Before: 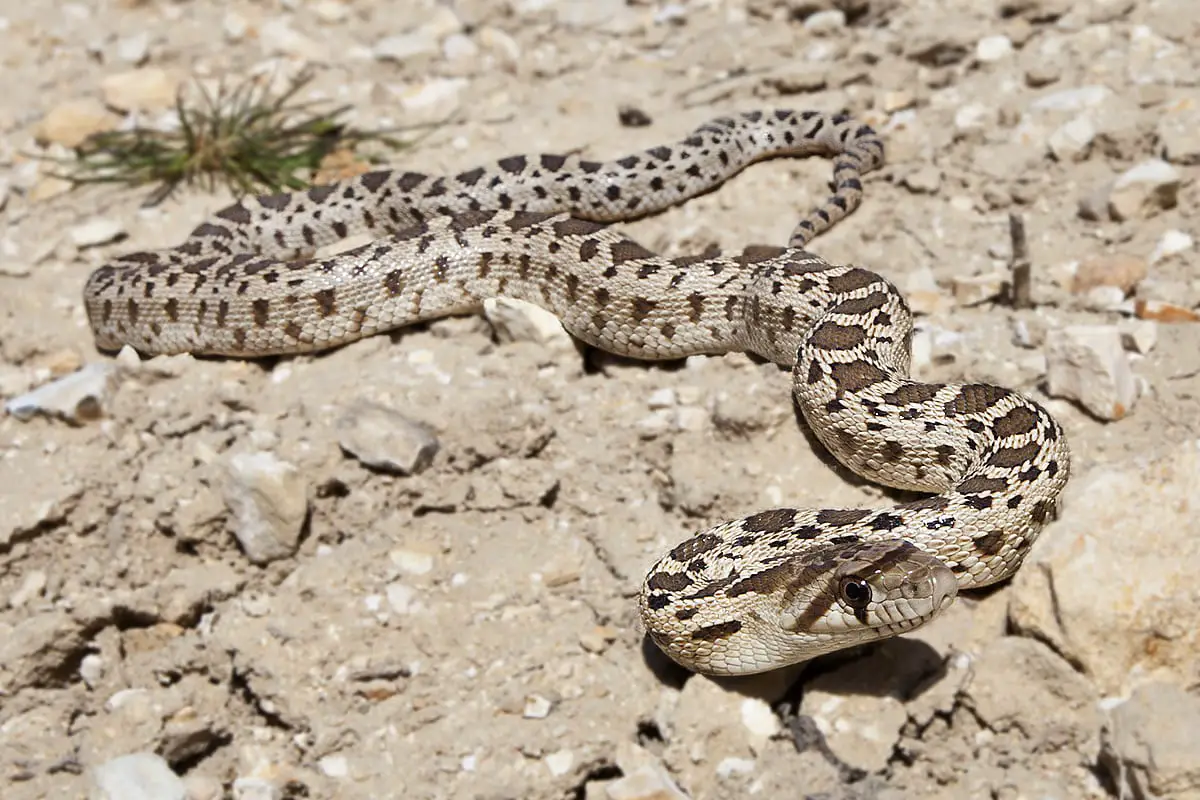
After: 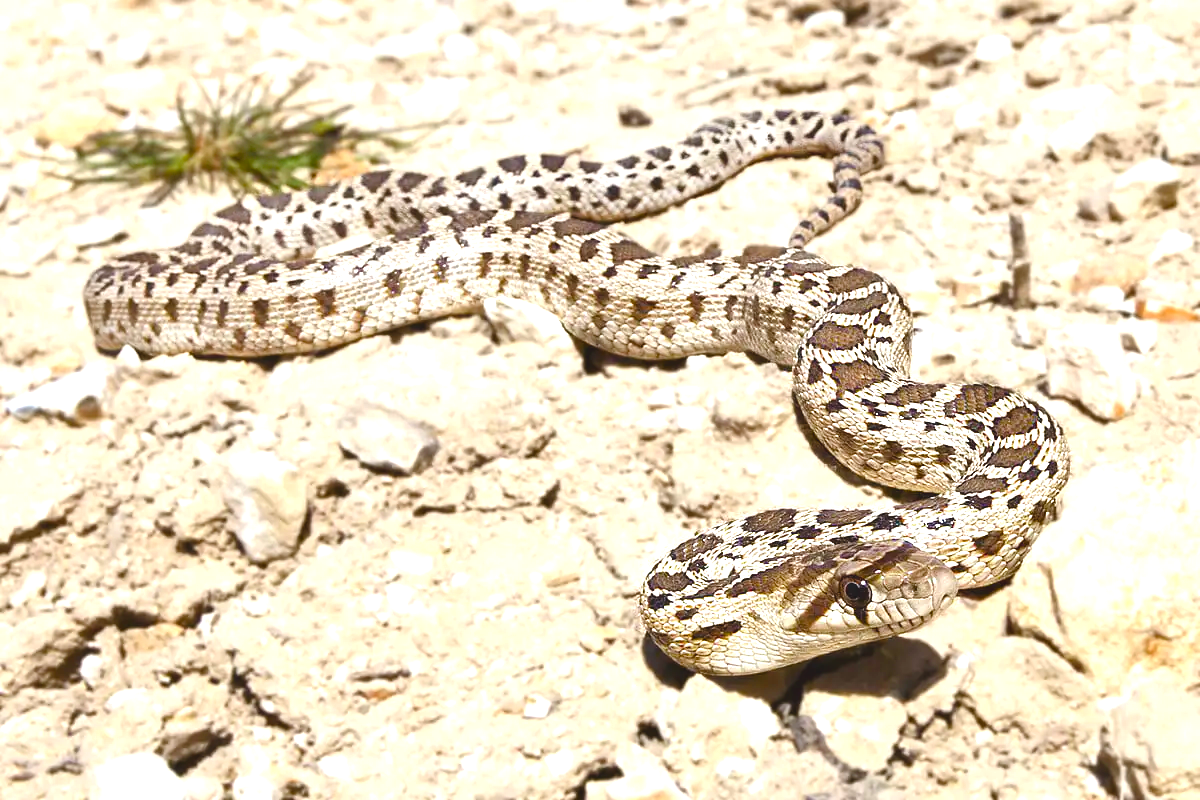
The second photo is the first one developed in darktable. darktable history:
exposure: black level correction -0.005, exposure 1 EV, compensate exposure bias true, compensate highlight preservation false
color correction: highlights b* 0.011, saturation 0.987
color balance rgb: linear chroma grading › global chroma 19.004%, perceptual saturation grading › global saturation 20.562%, perceptual saturation grading › highlights -19.992%, perceptual saturation grading › shadows 29.646%
